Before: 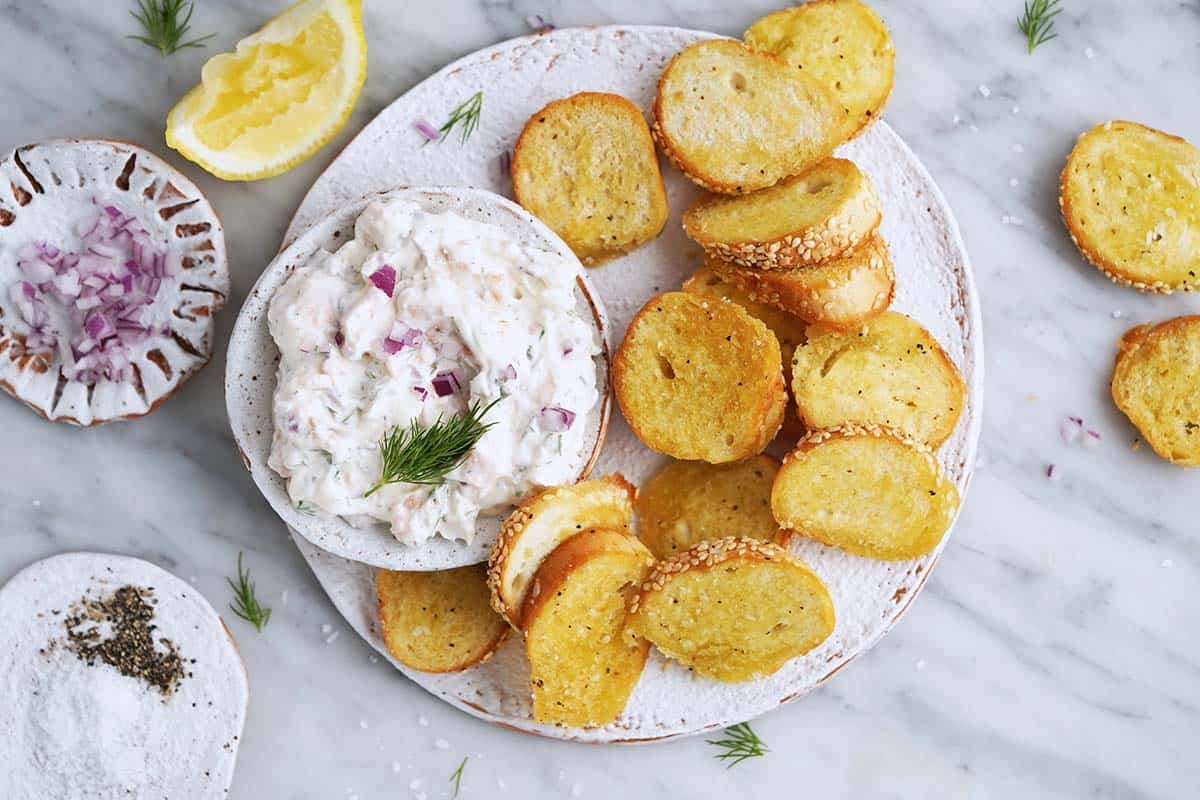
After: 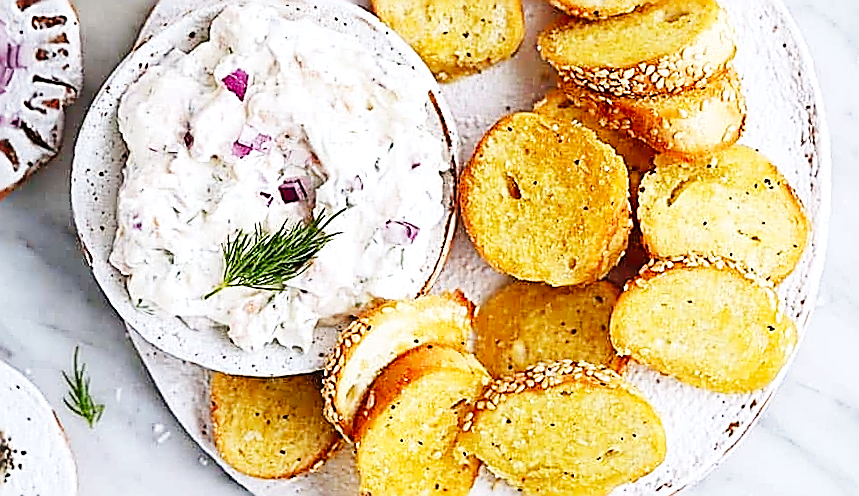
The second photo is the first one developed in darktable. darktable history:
base curve: curves: ch0 [(0, 0) (0.036, 0.025) (0.121, 0.166) (0.206, 0.329) (0.605, 0.79) (1, 1)], preserve colors none
exposure: exposure 0.2 EV, compensate highlight preservation false
sharpen: amount 1.861
crop and rotate: angle -3.37°, left 9.79%, top 20.73%, right 12.42%, bottom 11.82%
